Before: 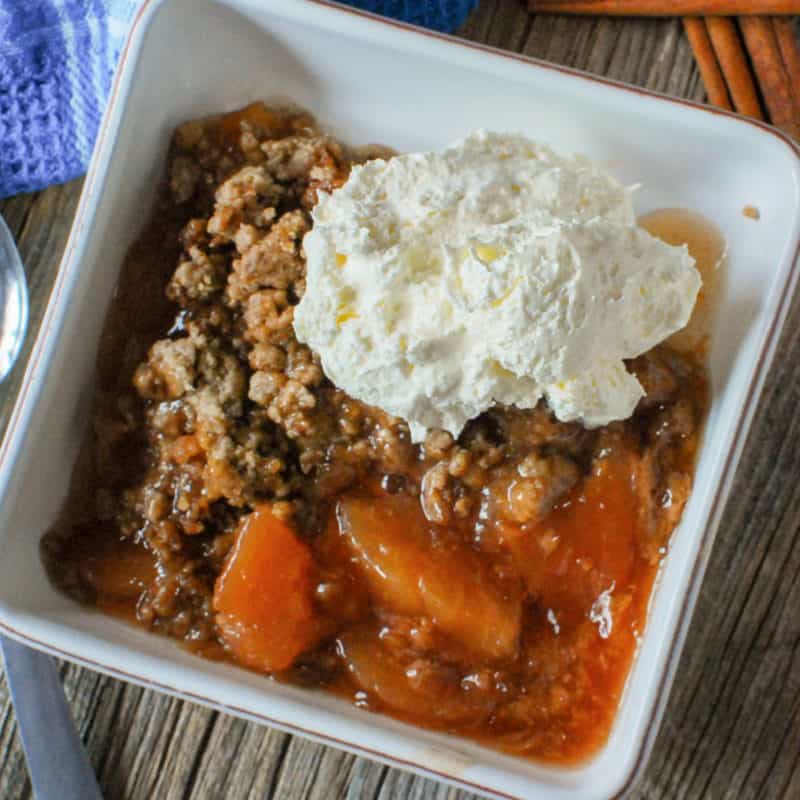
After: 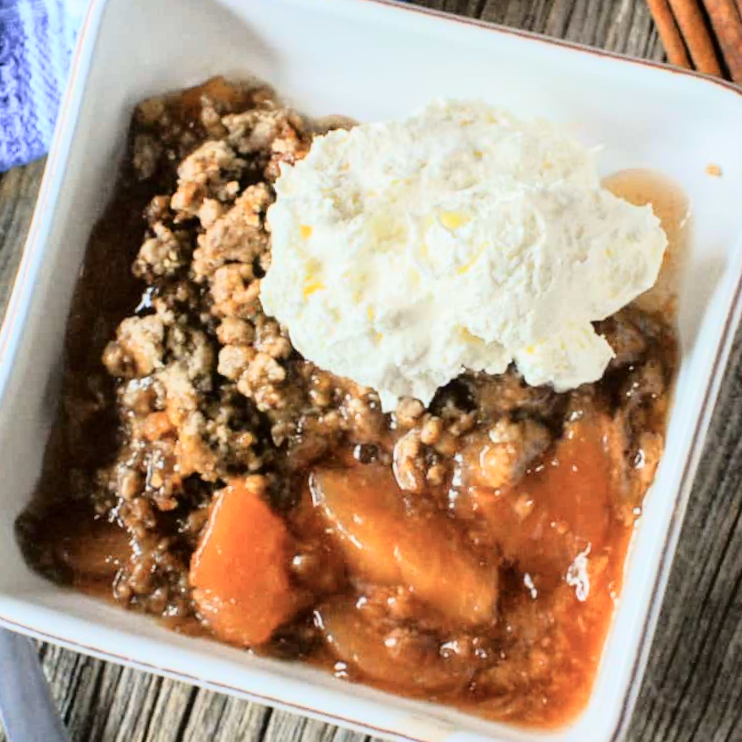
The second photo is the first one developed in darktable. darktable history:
rotate and perspective: rotation -5.2°, automatic cropping off
crop and rotate: angle -3.27°, left 5.211%, top 5.211%, right 4.607%, bottom 4.607%
tone curve: curves: ch0 [(0, 0) (0.003, 0.002) (0.011, 0.008) (0.025, 0.019) (0.044, 0.034) (0.069, 0.053) (0.1, 0.079) (0.136, 0.127) (0.177, 0.191) (0.224, 0.274) (0.277, 0.367) (0.335, 0.465) (0.399, 0.552) (0.468, 0.643) (0.543, 0.737) (0.623, 0.82) (0.709, 0.891) (0.801, 0.928) (0.898, 0.963) (1, 1)], color space Lab, independent channels, preserve colors none
